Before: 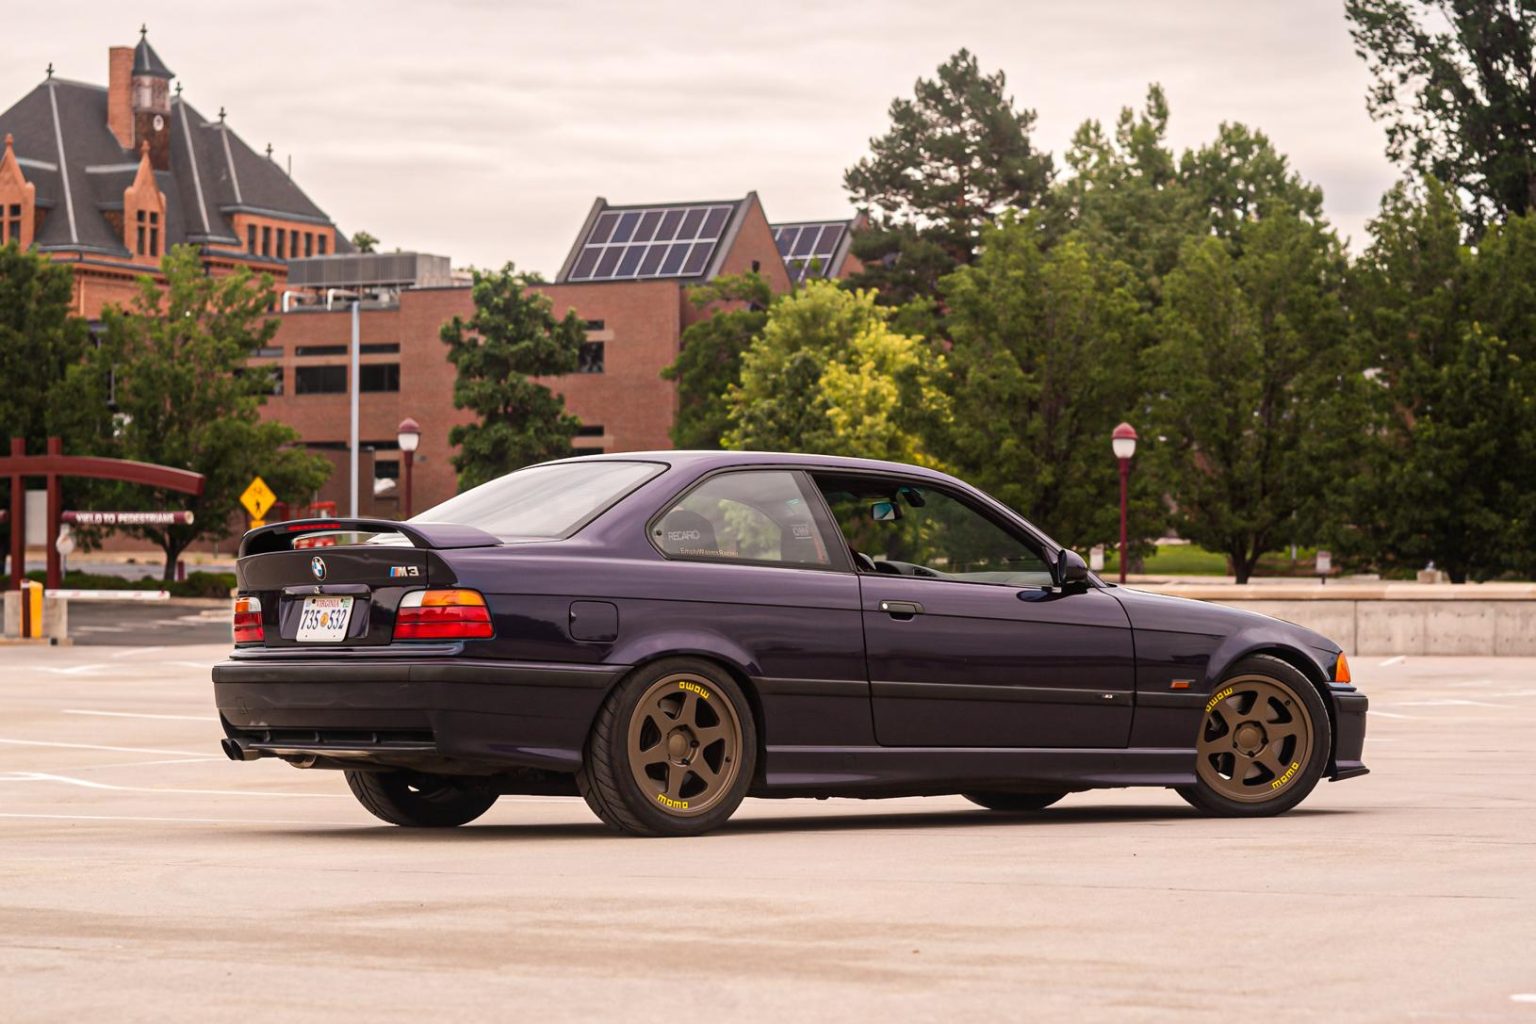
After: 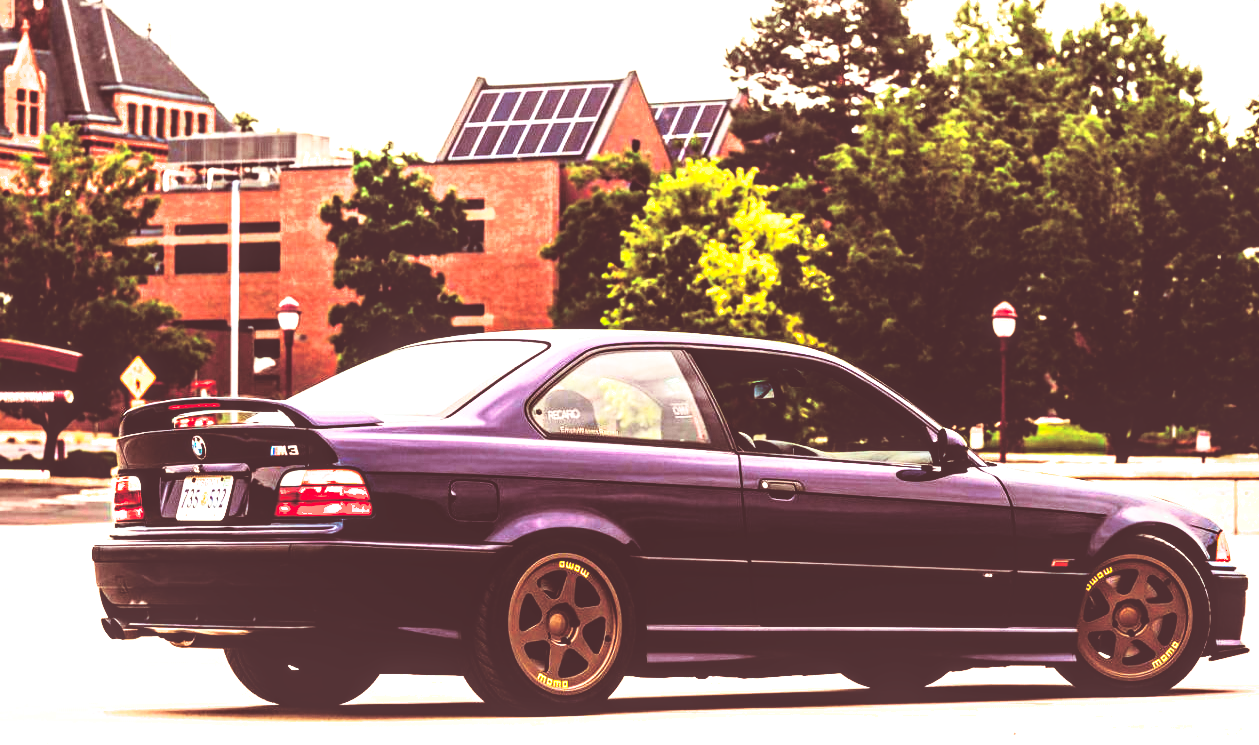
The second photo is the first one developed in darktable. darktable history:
split-toning: shadows › hue 360°
tone curve: curves: ch0 [(0, 0.013) (0.054, 0.018) (0.205, 0.191) (0.289, 0.292) (0.39, 0.424) (0.493, 0.551) (0.647, 0.752) (0.778, 0.895) (1, 0.998)]; ch1 [(0, 0) (0.385, 0.343) (0.439, 0.415) (0.494, 0.495) (0.501, 0.501) (0.51, 0.509) (0.54, 0.546) (0.586, 0.606) (0.66, 0.701) (0.783, 0.804) (1, 1)]; ch2 [(0, 0) (0.32, 0.281) (0.403, 0.399) (0.441, 0.428) (0.47, 0.469) (0.498, 0.496) (0.524, 0.538) (0.566, 0.579) (0.633, 0.665) (0.7, 0.711) (1, 1)], color space Lab, independent channels, preserve colors none
crop: left 7.856%, top 11.836%, right 10.12%, bottom 15.387%
base curve: curves: ch0 [(0, 0.036) (0.083, 0.04) (0.804, 1)], preserve colors none
local contrast: on, module defaults
exposure: black level correction 0, exposure 1.125 EV, compensate exposure bias true, compensate highlight preservation false
